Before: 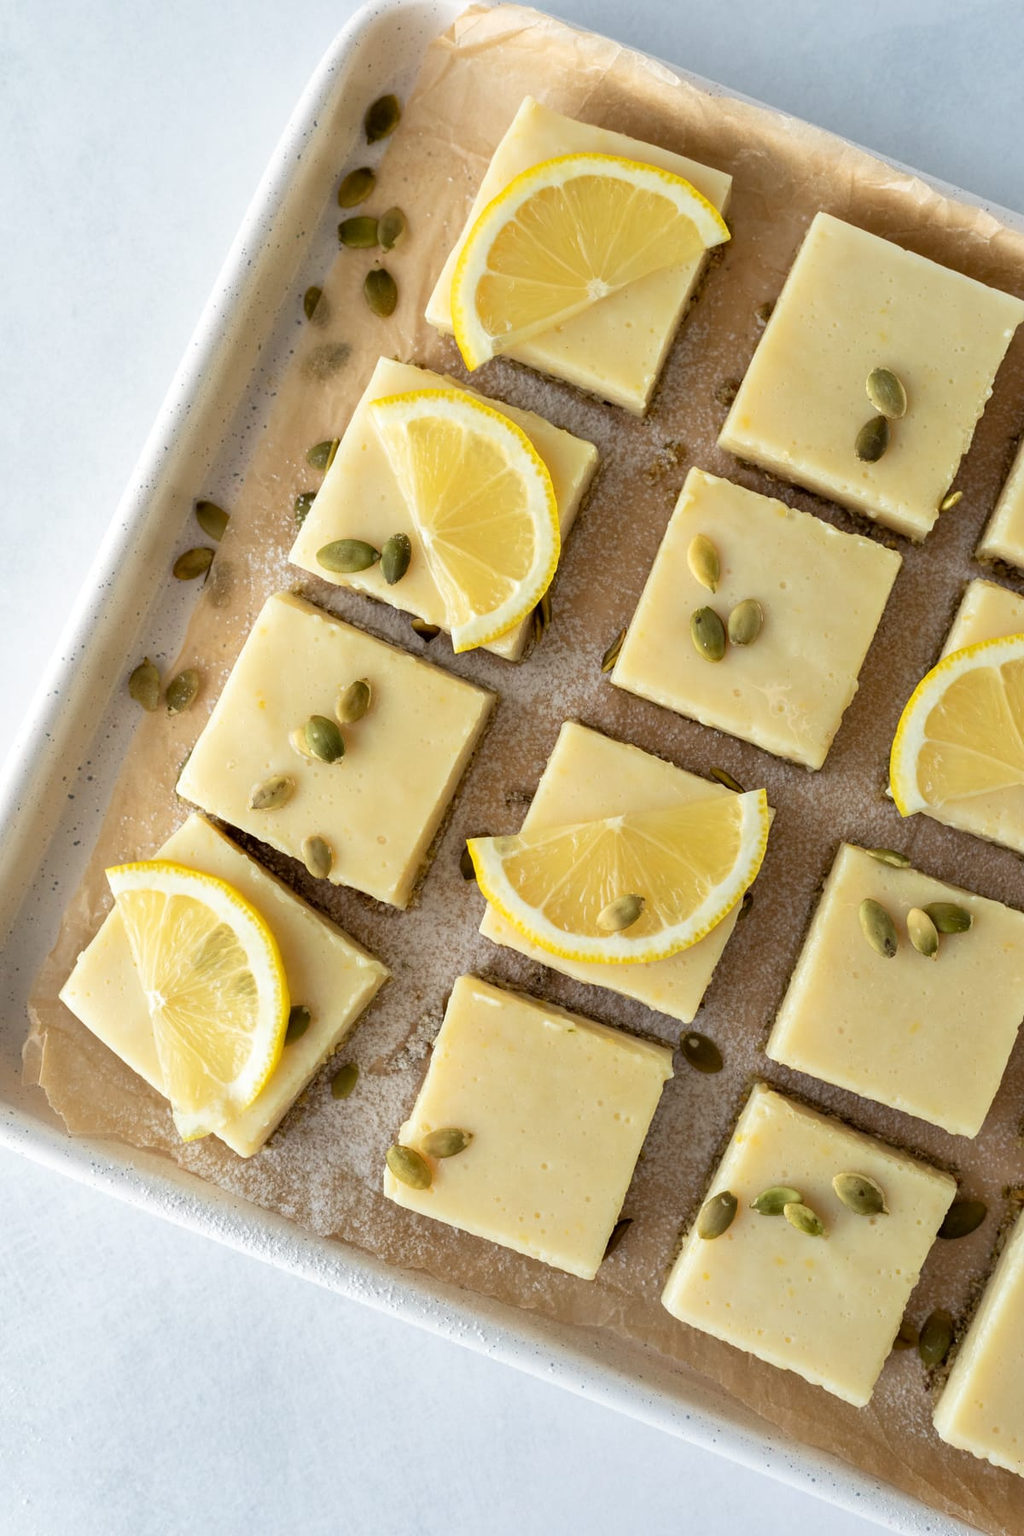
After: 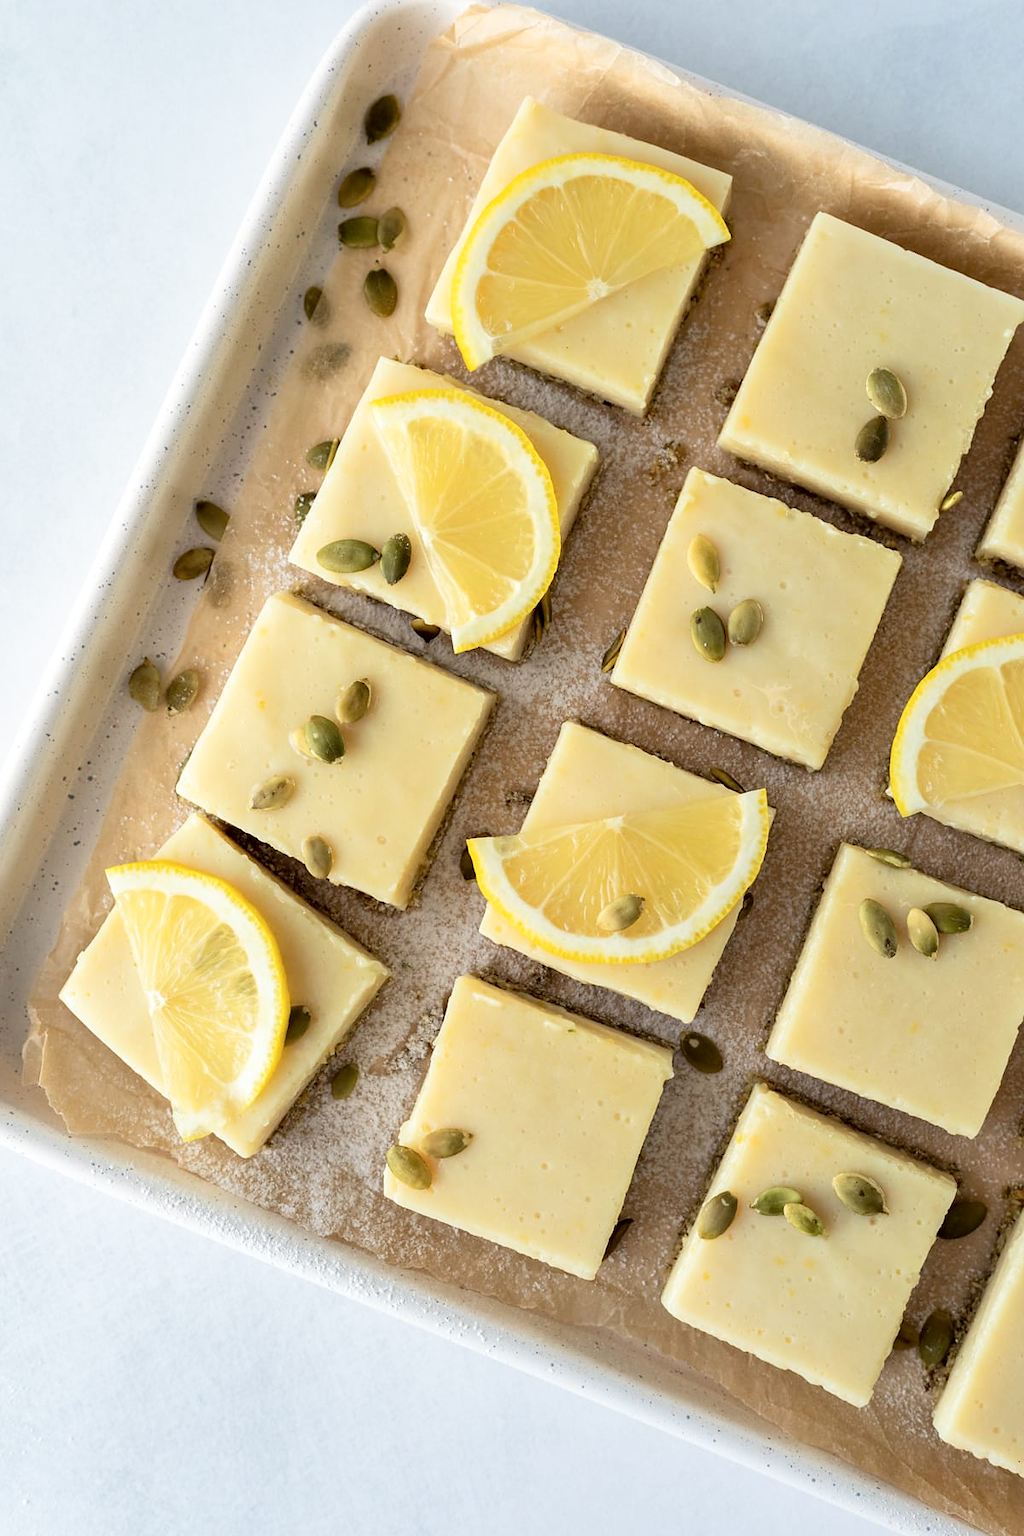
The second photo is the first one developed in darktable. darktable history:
tone curve: curves: ch0 [(0, 0) (0.004, 0.002) (0.02, 0.013) (0.218, 0.218) (0.664, 0.718) (0.832, 0.873) (1, 1)], color space Lab, independent channels, preserve colors none
sharpen: radius 0.989, threshold 0.938
